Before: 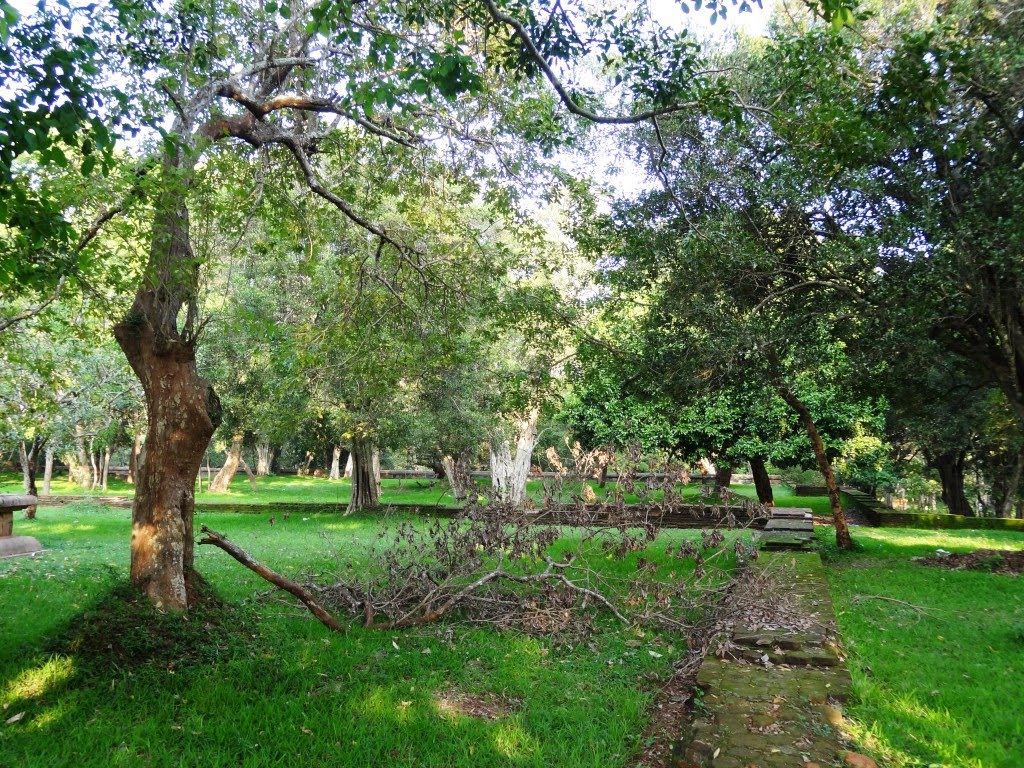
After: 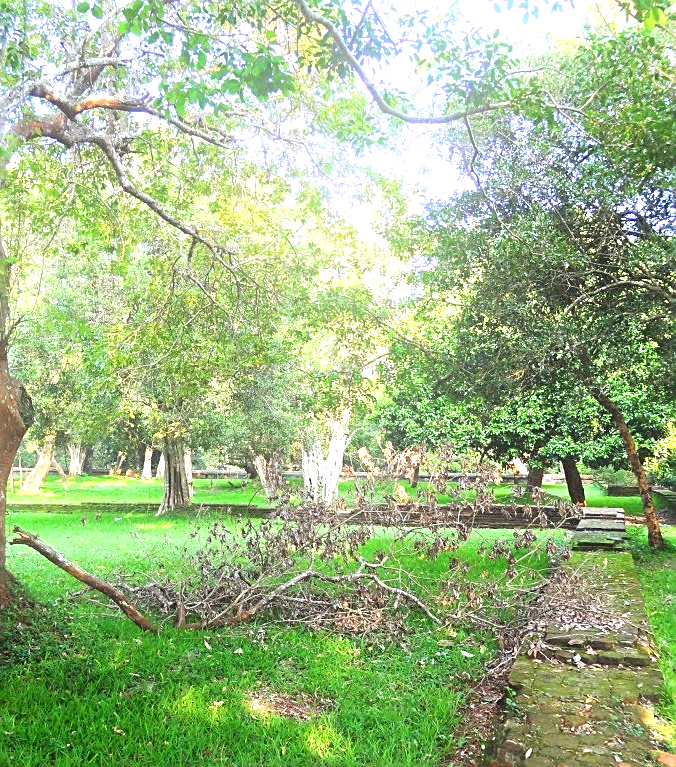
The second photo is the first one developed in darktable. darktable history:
crop and rotate: left 18.442%, right 15.508%
bloom: size 15%, threshold 97%, strength 7%
sharpen: on, module defaults
exposure: black level correction 0, exposure 1.2 EV, compensate exposure bias true, compensate highlight preservation false
tone equalizer: on, module defaults
